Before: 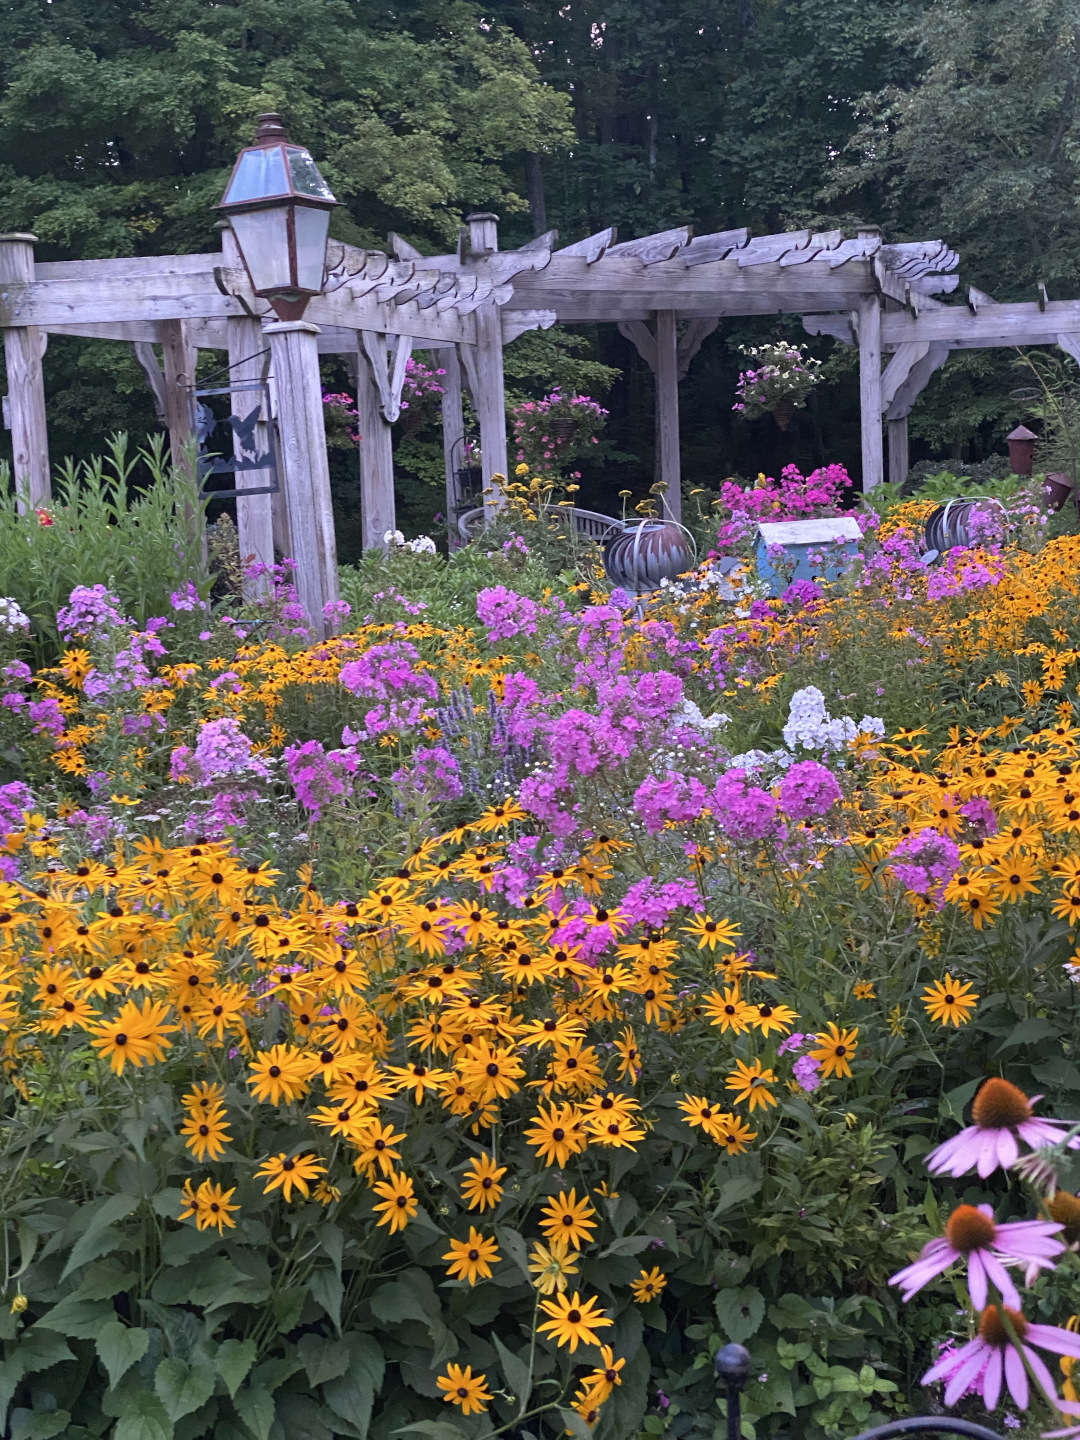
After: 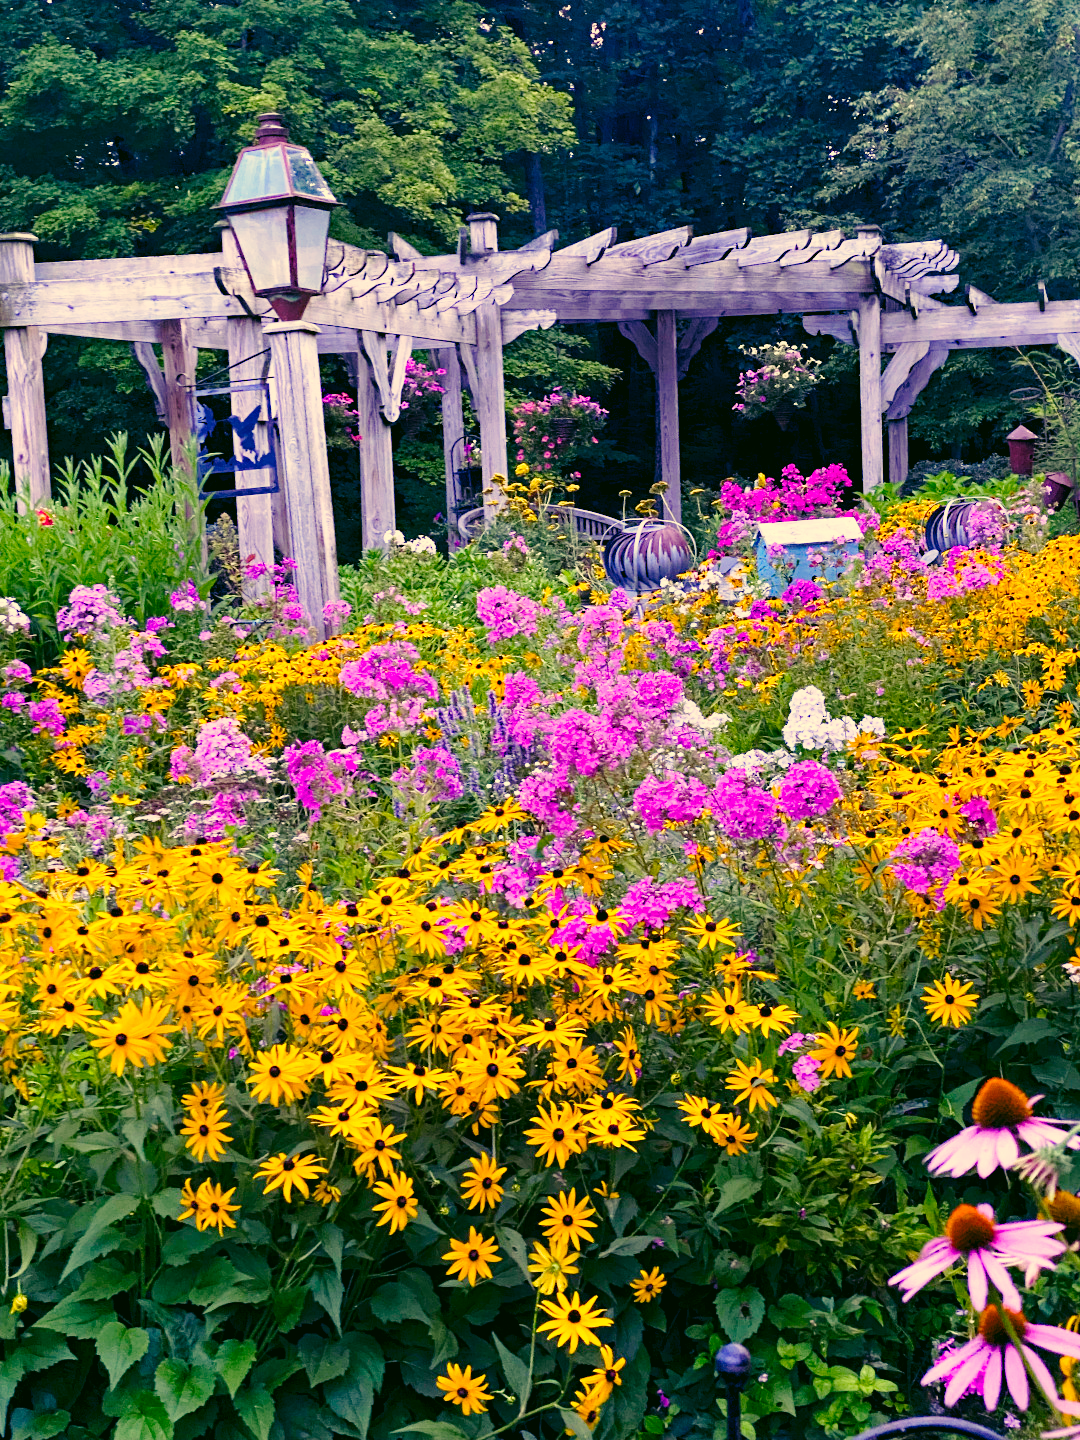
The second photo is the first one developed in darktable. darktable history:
color balance rgb: shadows lift › luminance -21.41%, shadows lift › chroma 9.124%, shadows lift › hue 284.67°, global offset › luminance -0.505%, perceptual saturation grading › global saturation 20%, perceptual saturation grading › highlights -25.423%, perceptual saturation grading › shadows 50.184%, global vibrance 12.141%
base curve: curves: ch0 [(0, 0) (0.028, 0.03) (0.121, 0.232) (0.46, 0.748) (0.859, 0.968) (1, 1)], preserve colors none
haze removal: adaptive false
color correction: highlights a* 4.8, highlights b* 24.75, shadows a* -16.14, shadows b* 3.81
